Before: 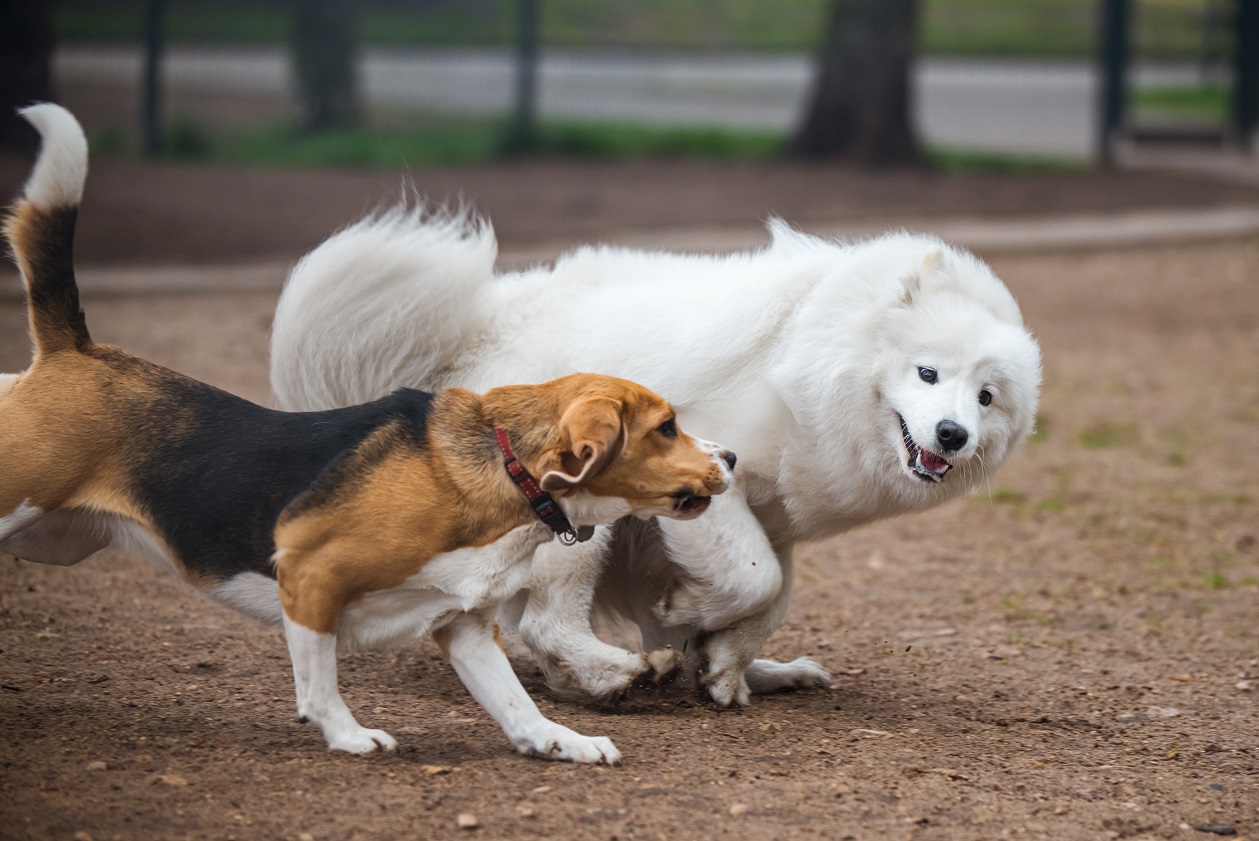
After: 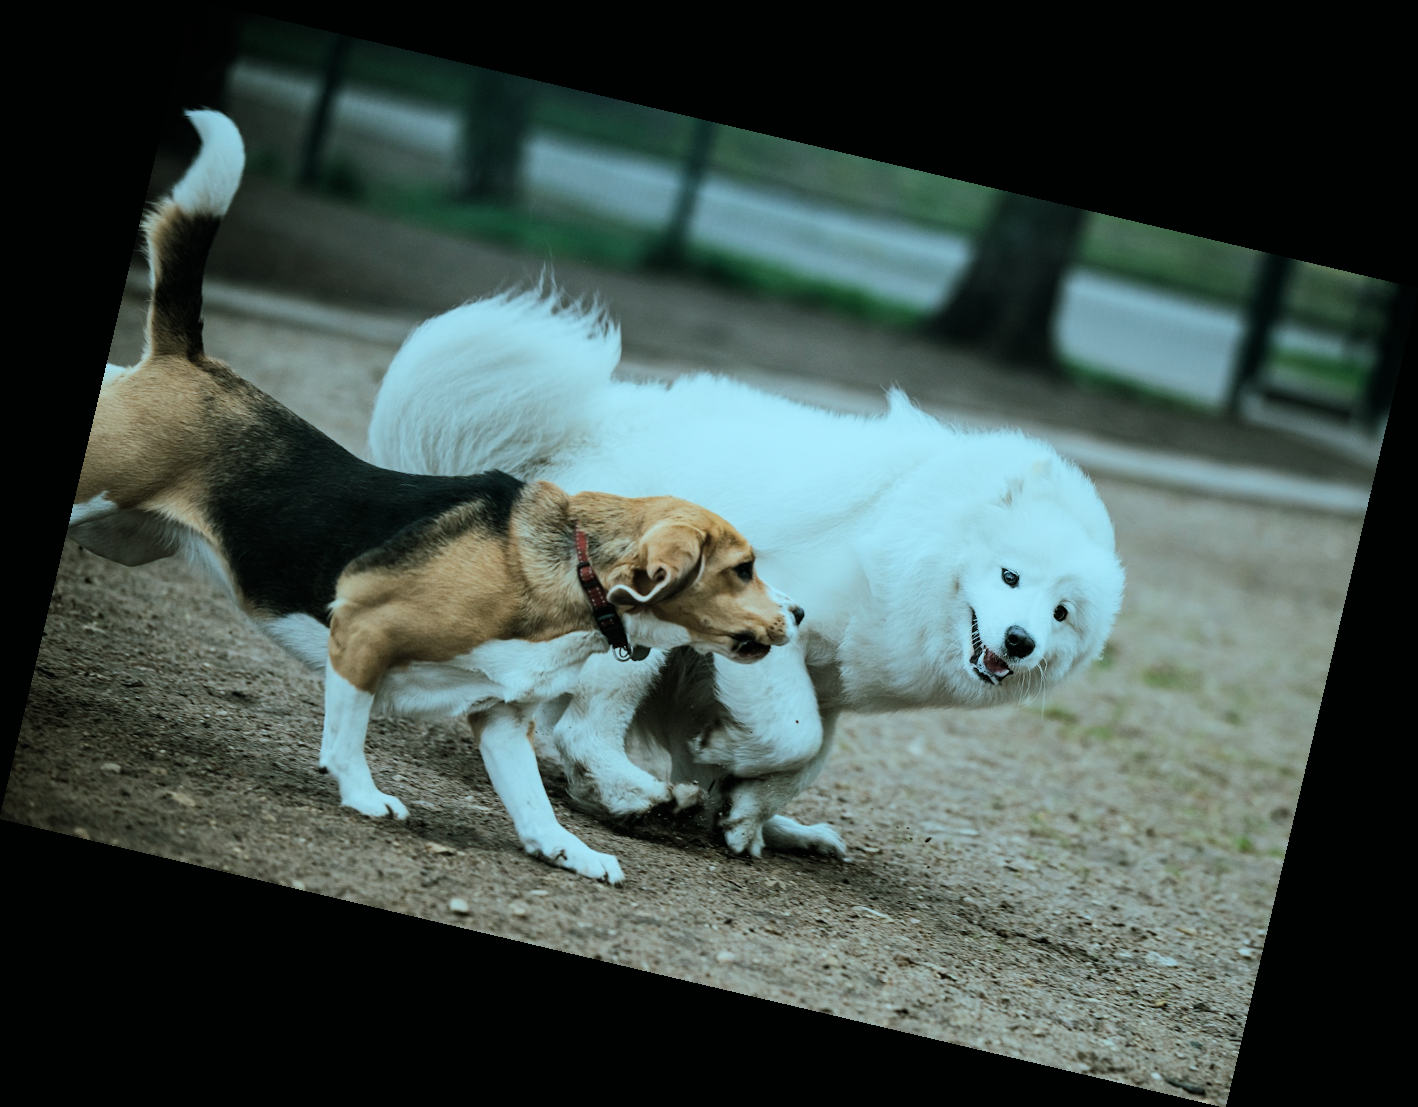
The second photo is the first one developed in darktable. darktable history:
color correction: highlights a* -12.64, highlights b* -18.1, saturation 0.7
filmic rgb: black relative exposure -7.65 EV, white relative exposure 4.56 EV, hardness 3.61, contrast 1.106
color balance rgb: shadows lift › chroma 11.71%, shadows lift › hue 133.46°, highlights gain › chroma 4%, highlights gain › hue 200.2°, perceptual saturation grading › global saturation 18.05%
tone equalizer: -8 EV -0.417 EV, -7 EV -0.389 EV, -6 EV -0.333 EV, -5 EV -0.222 EV, -3 EV 0.222 EV, -2 EV 0.333 EV, -1 EV 0.389 EV, +0 EV 0.417 EV, edges refinement/feathering 500, mask exposure compensation -1.57 EV, preserve details no
rotate and perspective: rotation 13.27°, automatic cropping off
